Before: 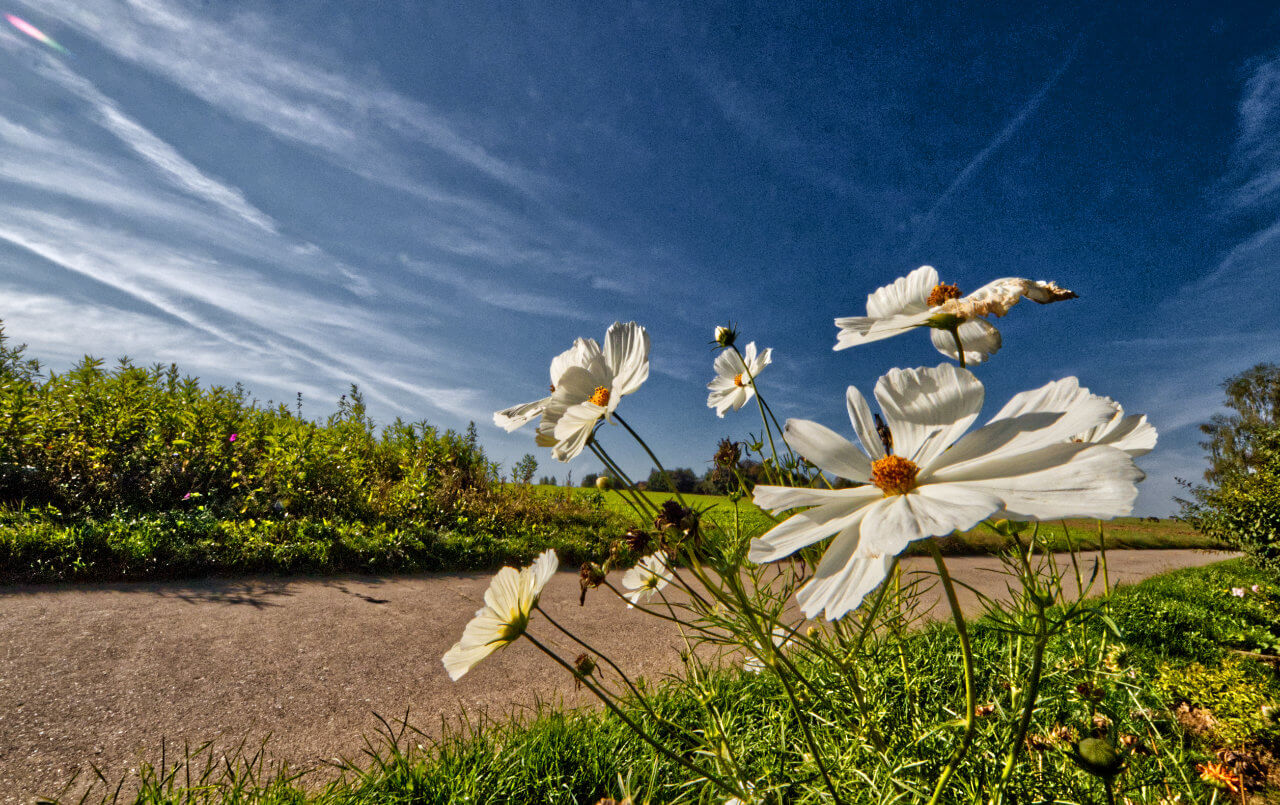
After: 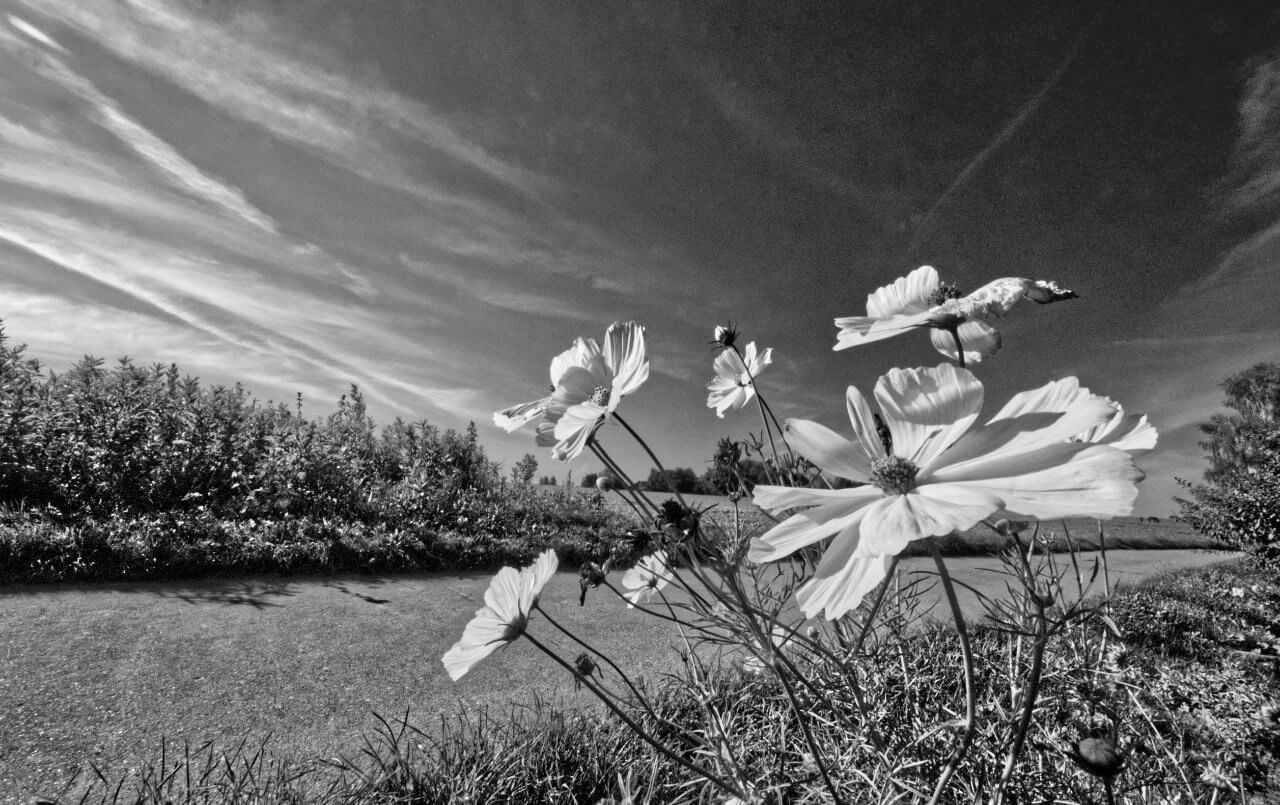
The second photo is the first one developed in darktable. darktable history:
contrast brightness saturation: contrast 0.1, brightness 0.02, saturation 0.02
monochrome: size 1
